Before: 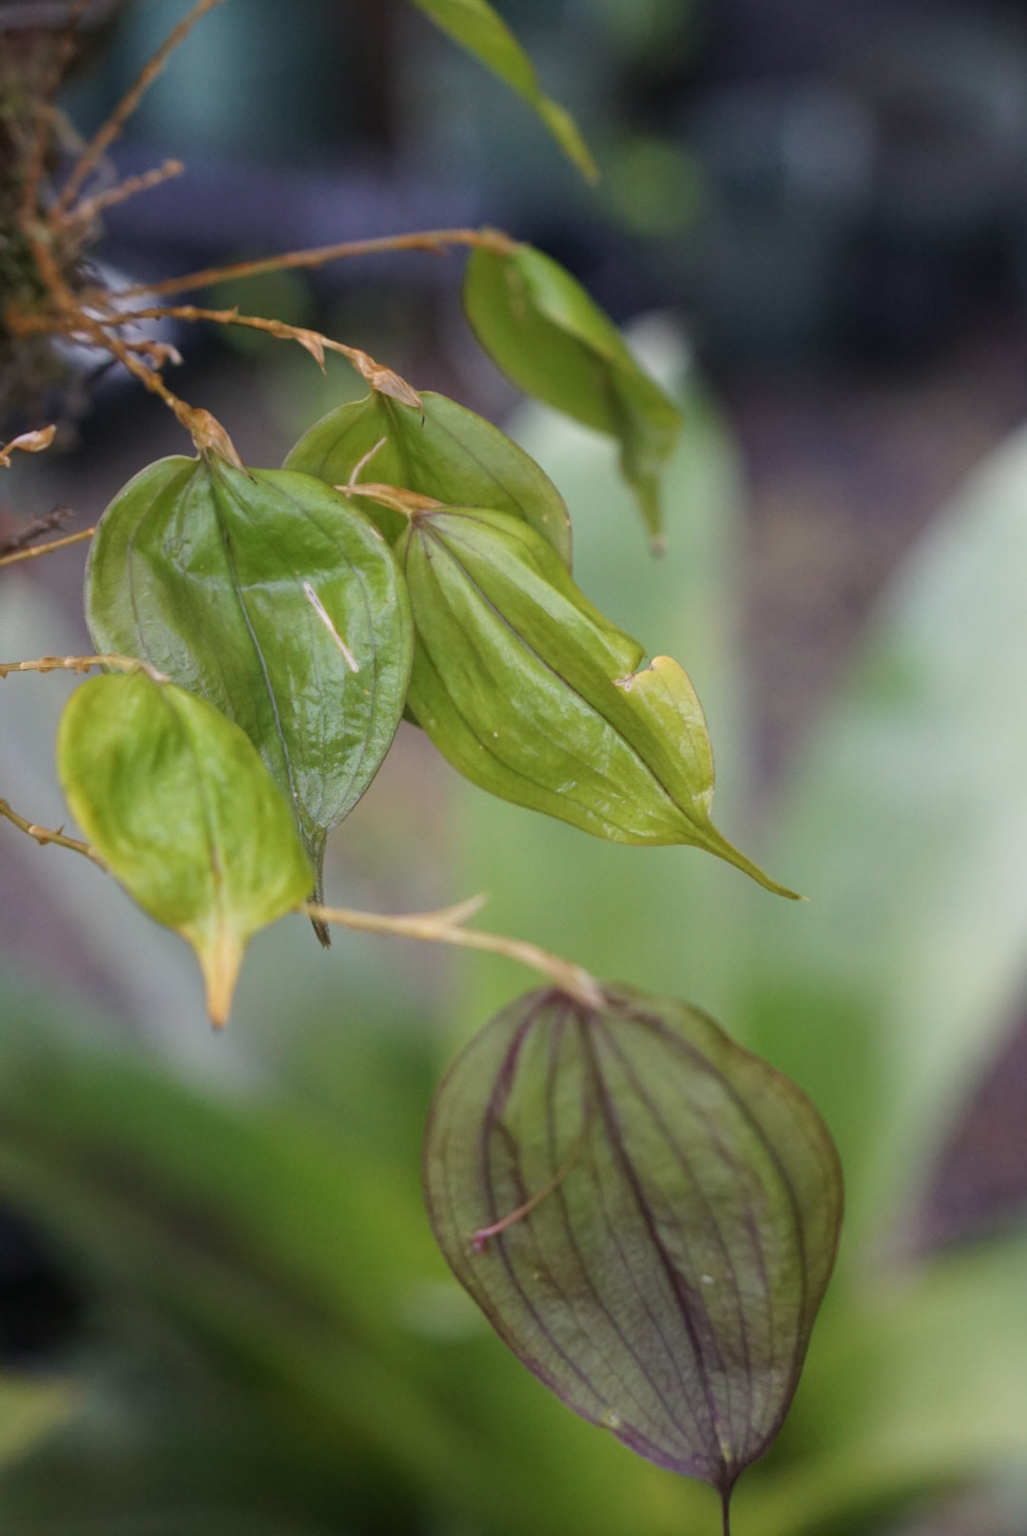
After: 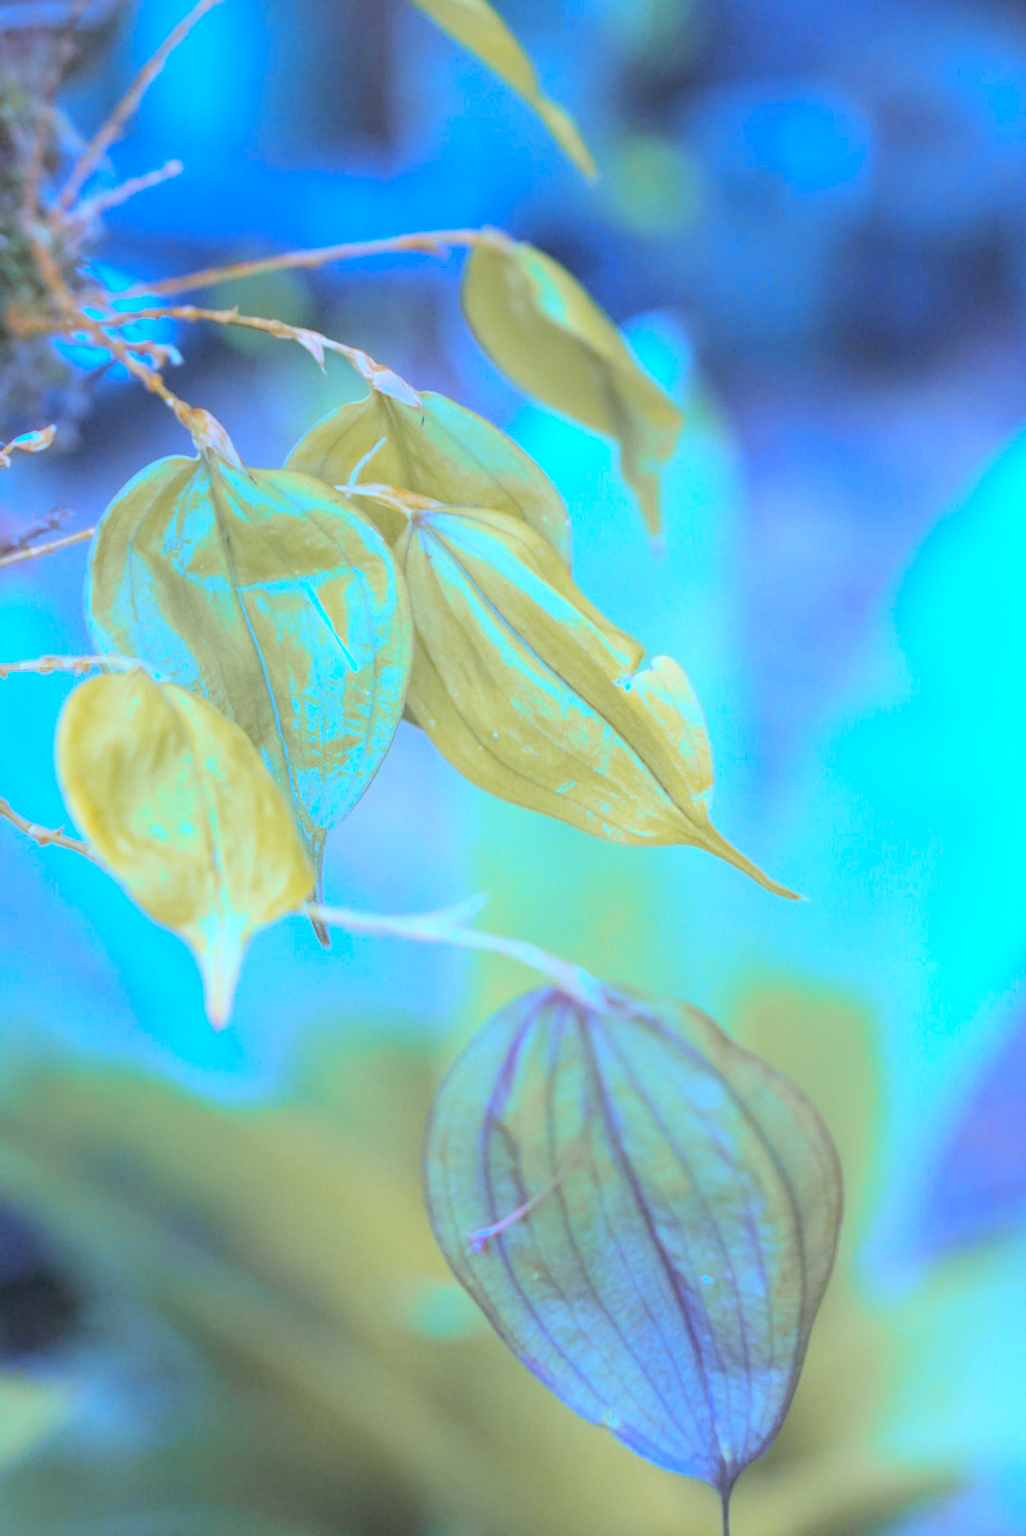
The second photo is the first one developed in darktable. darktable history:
white balance: red 0.766, blue 1.537
global tonemap: drago (0.7, 100)
vibrance: vibrance 10%
color zones: curves: ch1 [(0.263, 0.53) (0.376, 0.287) (0.487, 0.512) (0.748, 0.547) (1, 0.513)]; ch2 [(0.262, 0.45) (0.751, 0.477)], mix 31.98%
exposure: black level correction 0, exposure 2.138 EV, compensate exposure bias true, compensate highlight preservation false
